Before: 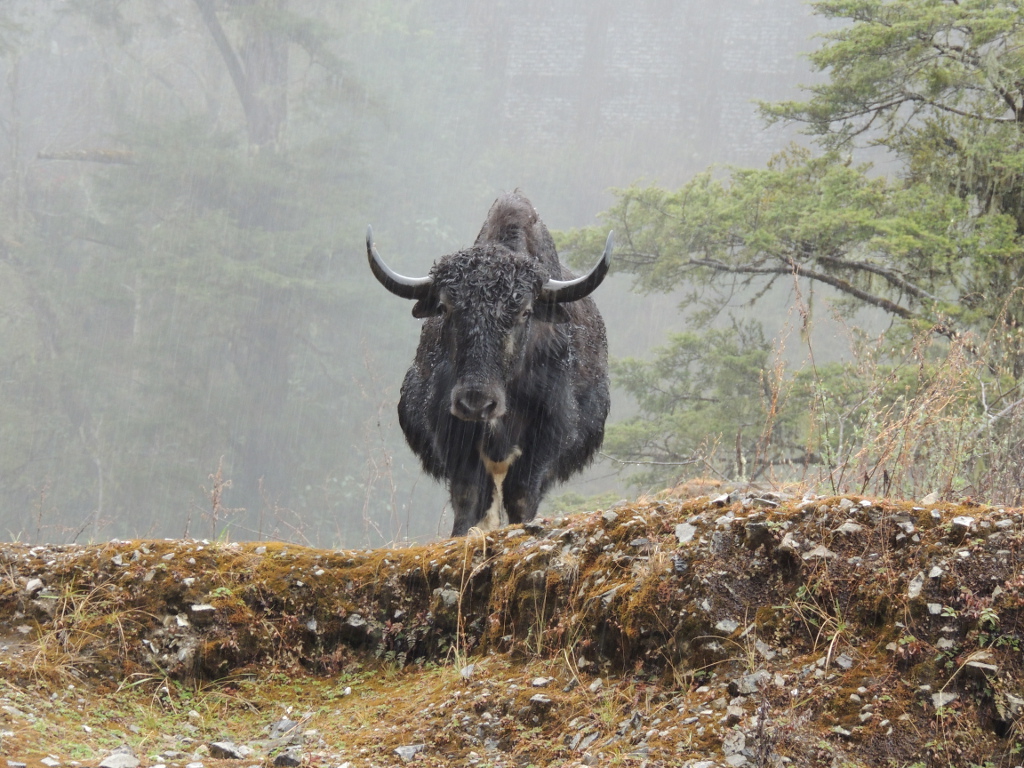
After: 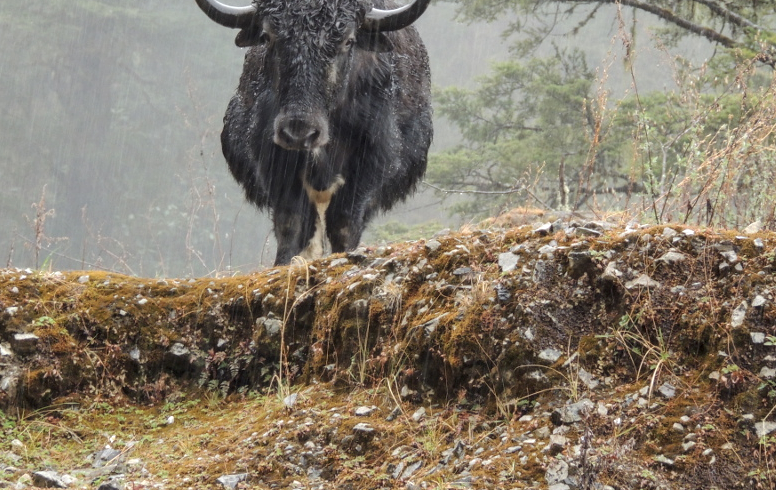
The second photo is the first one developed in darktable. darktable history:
crop and rotate: left 17.354%, top 35.321%, right 6.852%, bottom 0.863%
local contrast: on, module defaults
